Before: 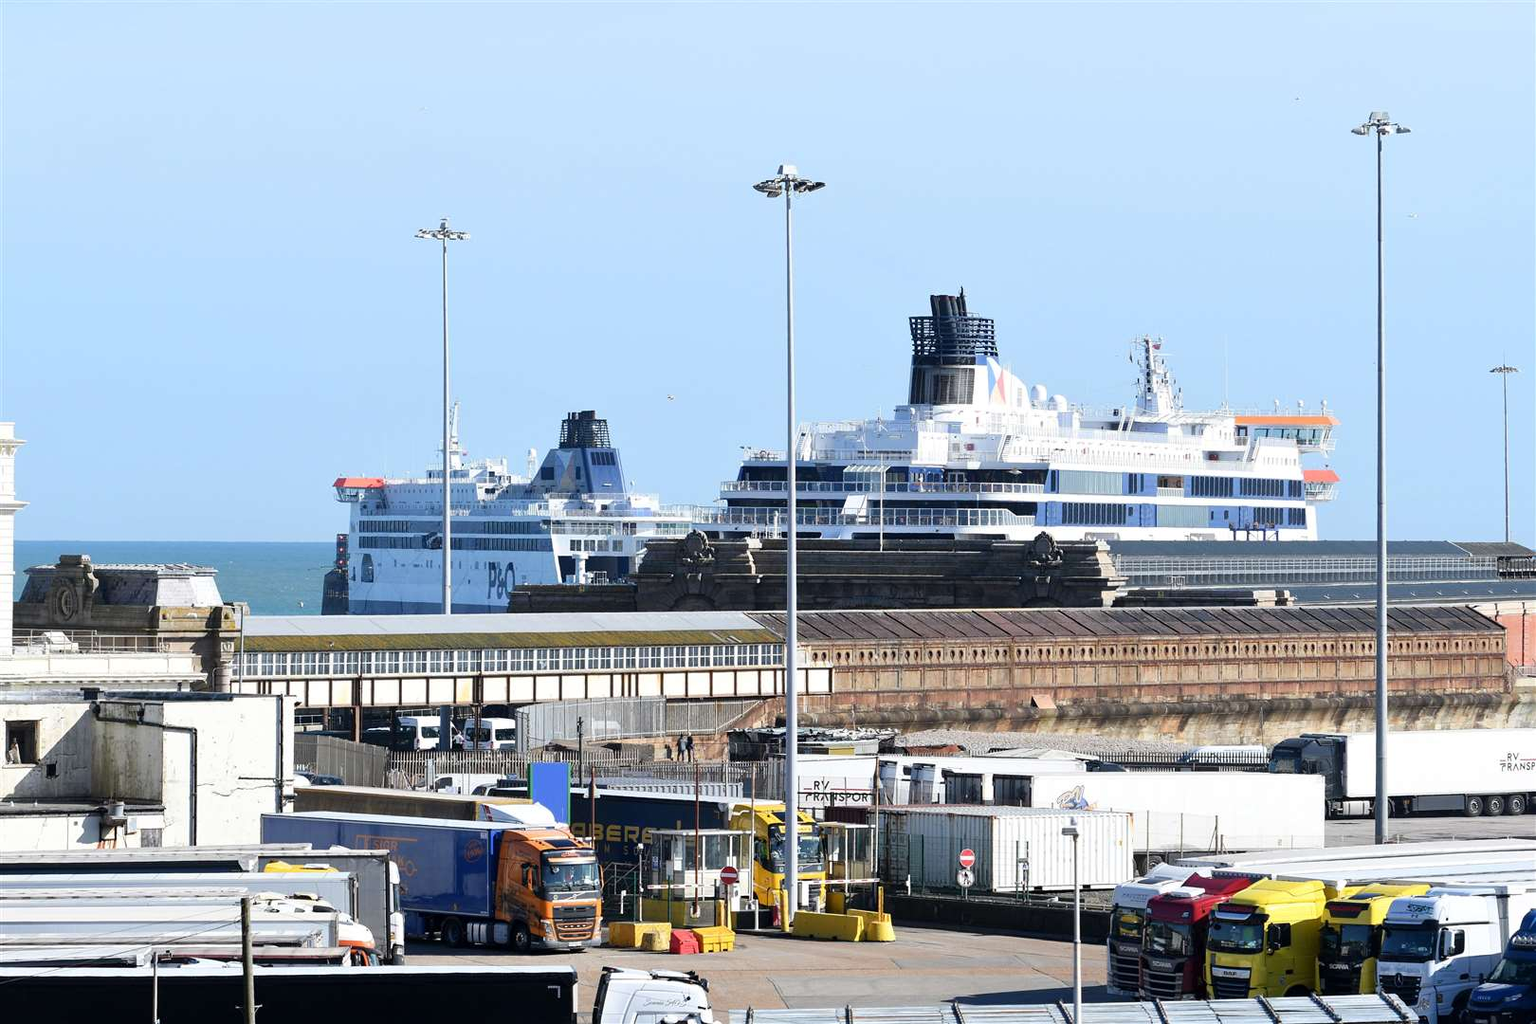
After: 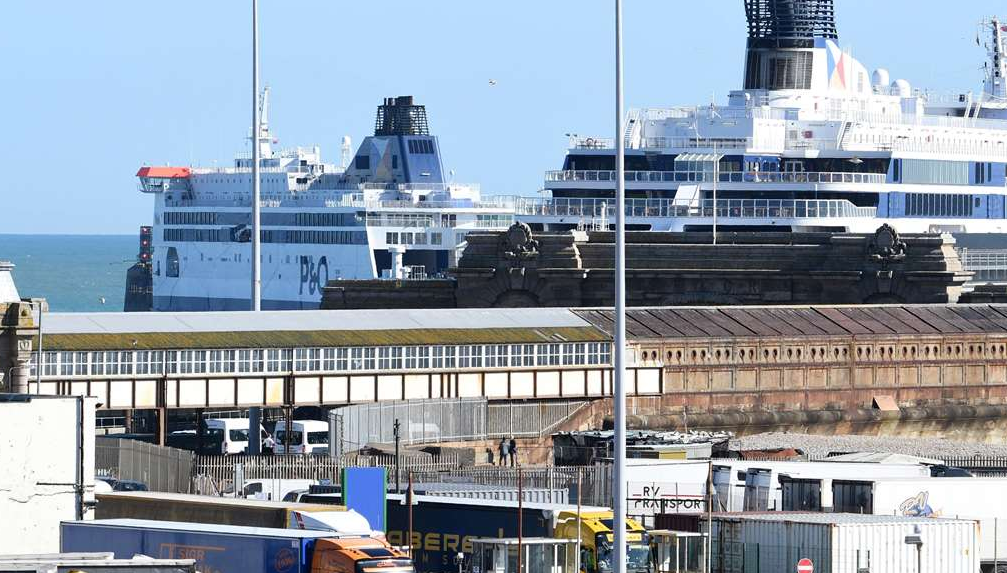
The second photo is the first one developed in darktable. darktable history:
crop: left 13.31%, top 31.285%, right 24.478%, bottom 15.594%
